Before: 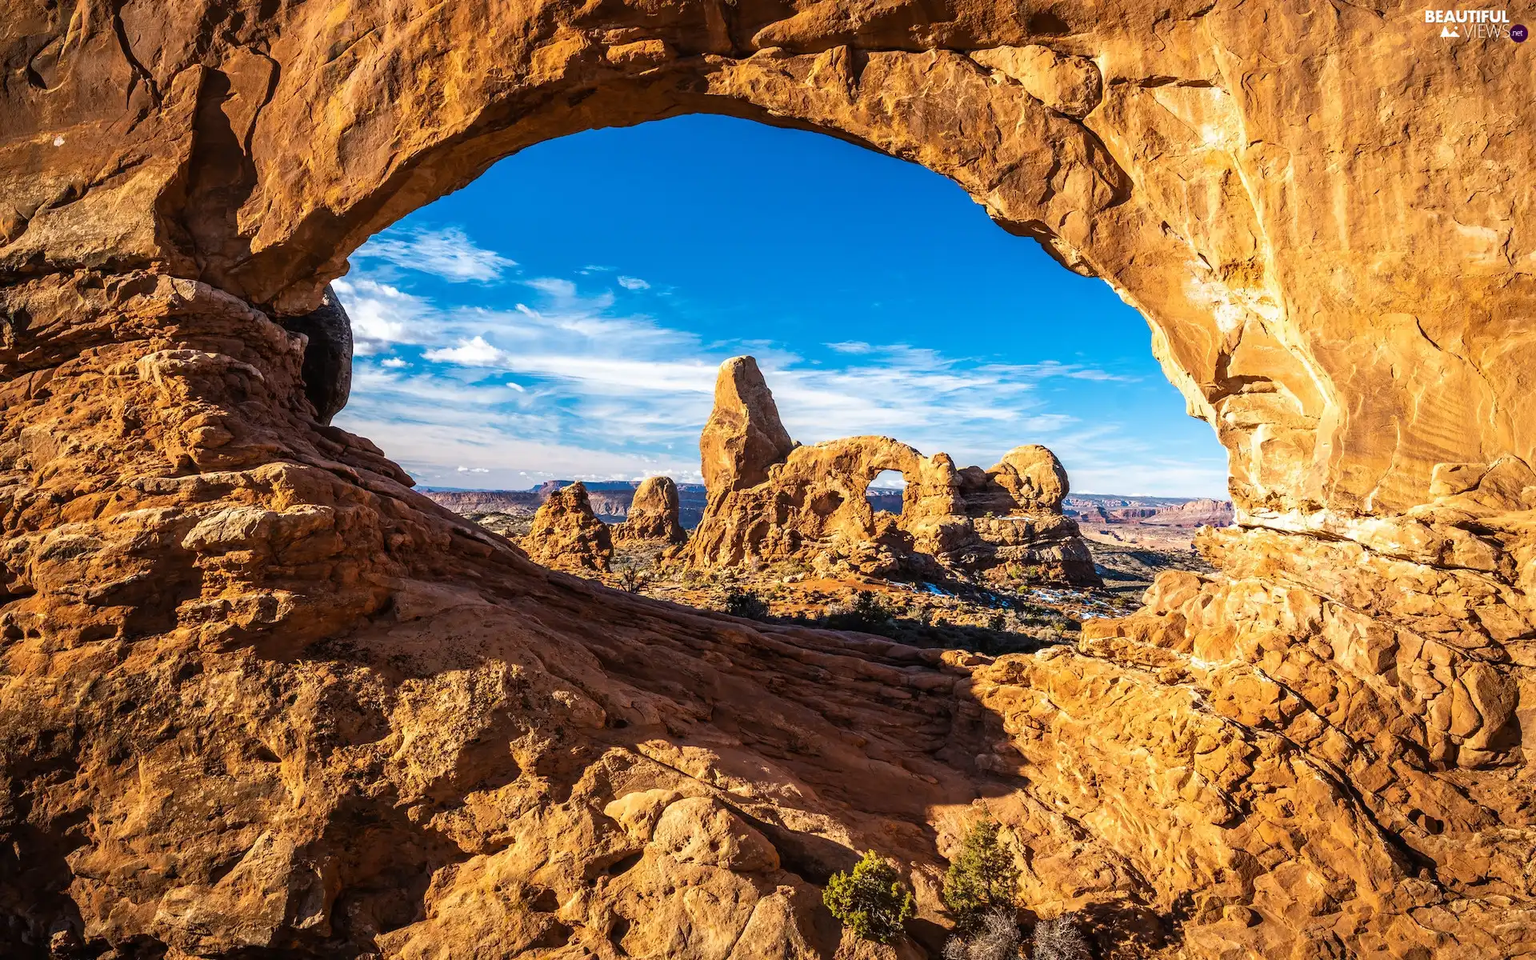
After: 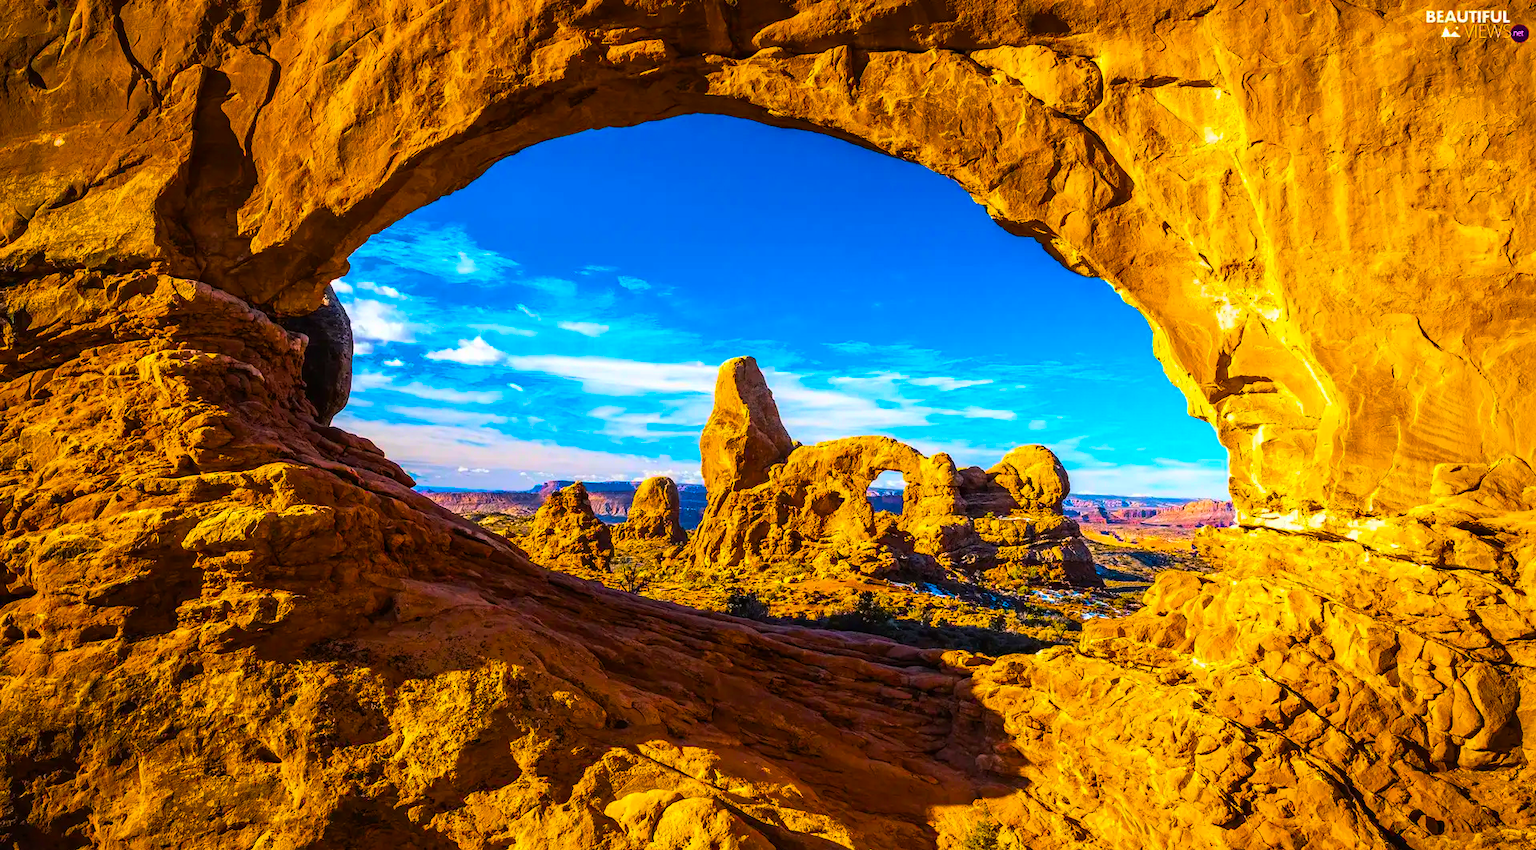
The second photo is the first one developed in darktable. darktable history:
crop and rotate: top 0%, bottom 11.473%
color balance rgb: power › hue 207.13°, linear chroma grading › highlights 99.776%, linear chroma grading › global chroma 23.385%, perceptual saturation grading › global saturation 40.577%, global vibrance 20%
